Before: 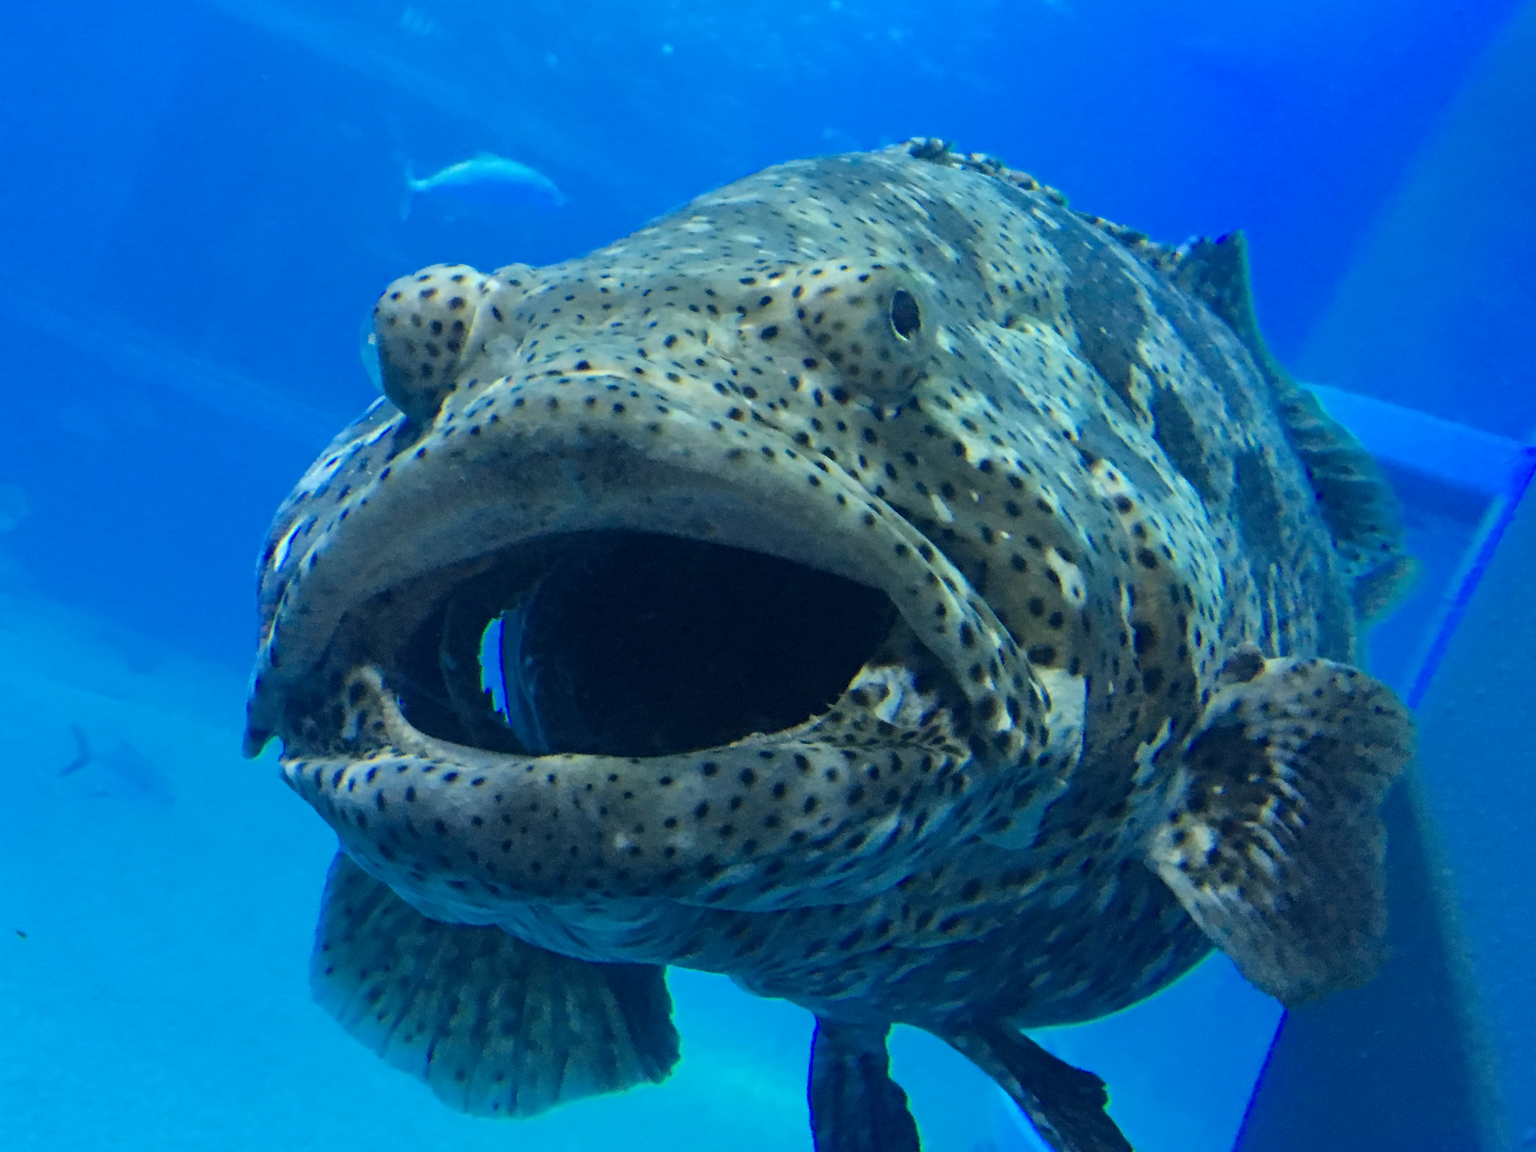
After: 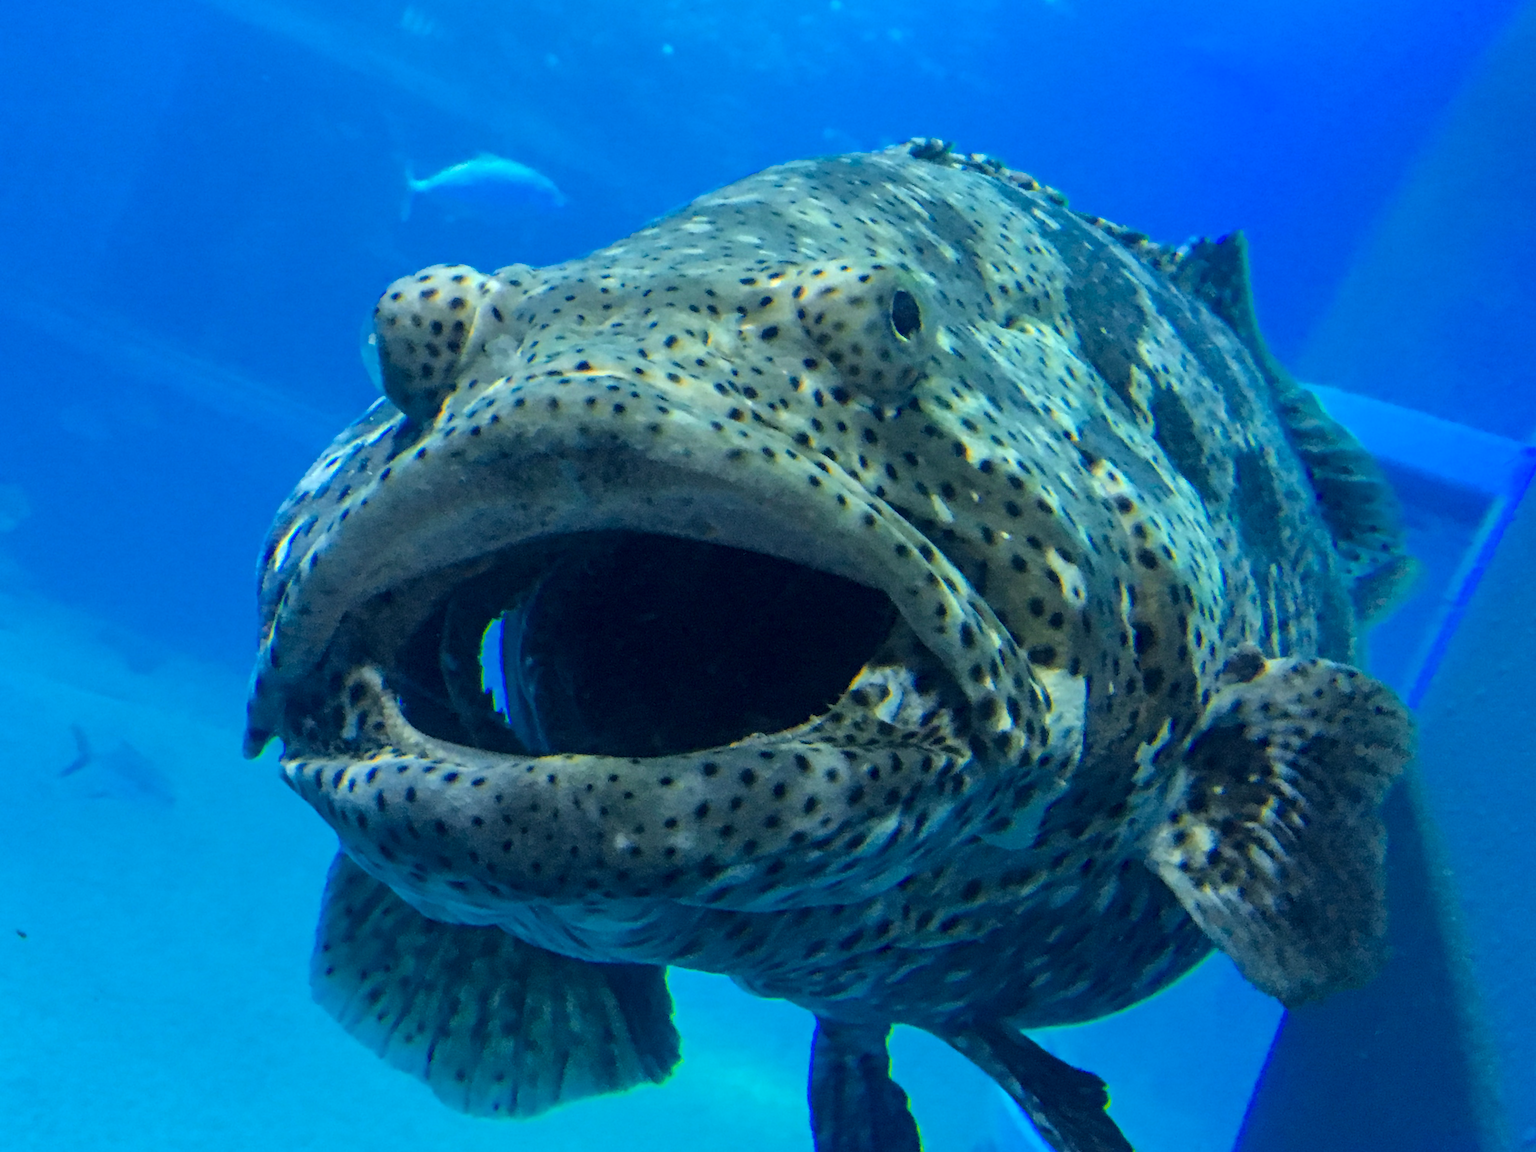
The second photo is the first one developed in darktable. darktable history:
local contrast: on, module defaults
color zones: curves: ch1 [(0.24, 0.634) (0.75, 0.5)]; ch2 [(0.253, 0.437) (0.745, 0.491)], mix 102.12%
